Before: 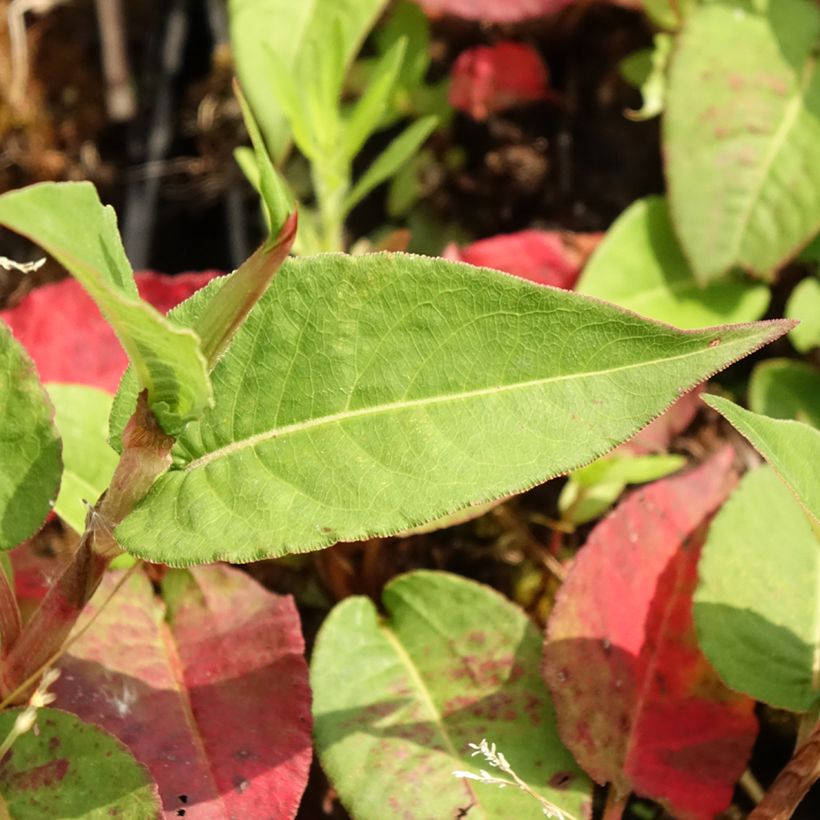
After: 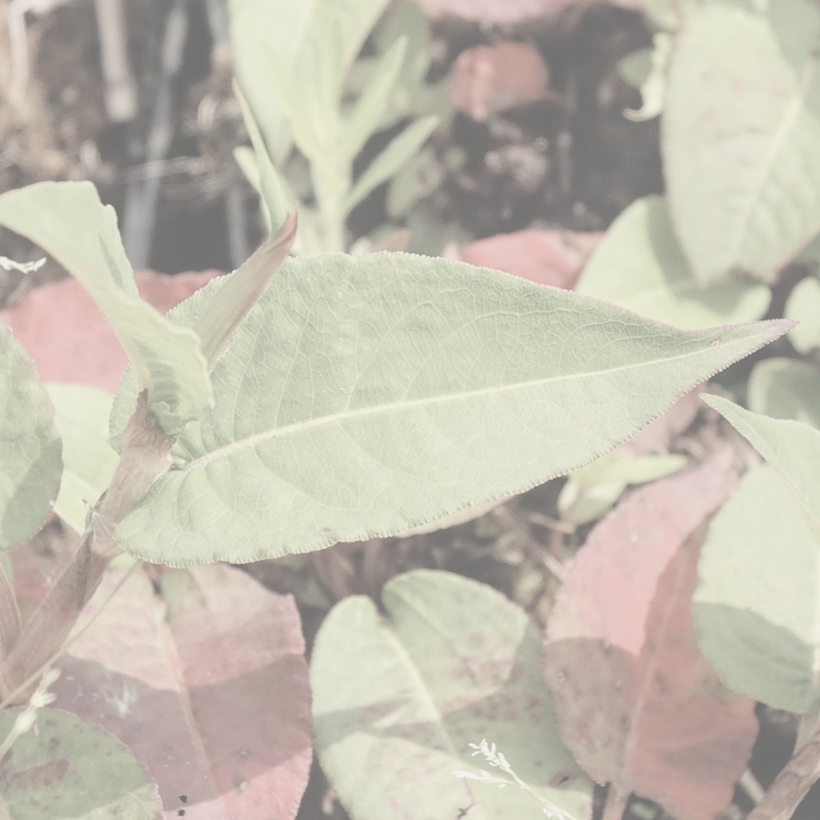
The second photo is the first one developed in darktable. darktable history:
contrast brightness saturation: contrast -0.337, brightness 0.764, saturation -0.795
exposure: black level correction 0.001, exposure 0.143 EV, compensate exposure bias true, compensate highlight preservation false
local contrast: highlights 102%, shadows 98%, detail 119%, midtone range 0.2
